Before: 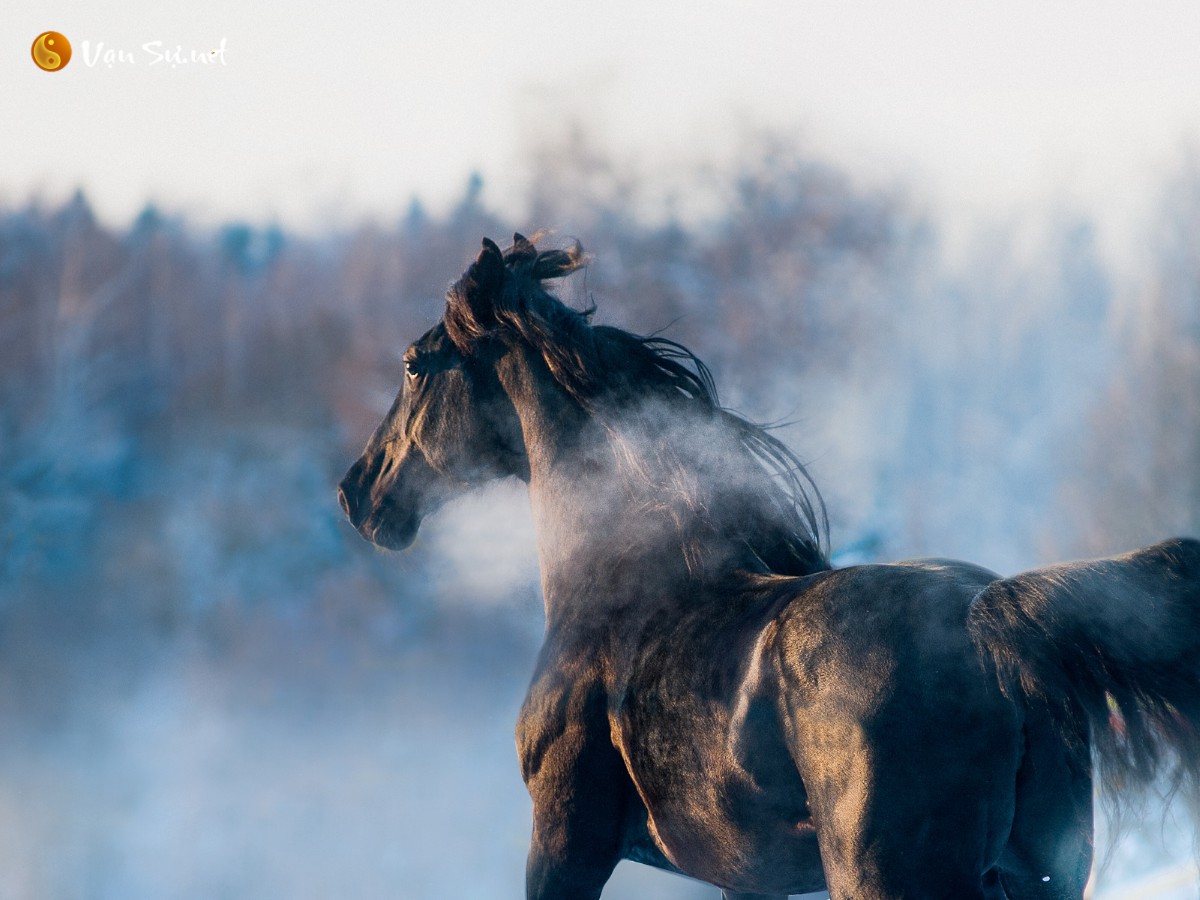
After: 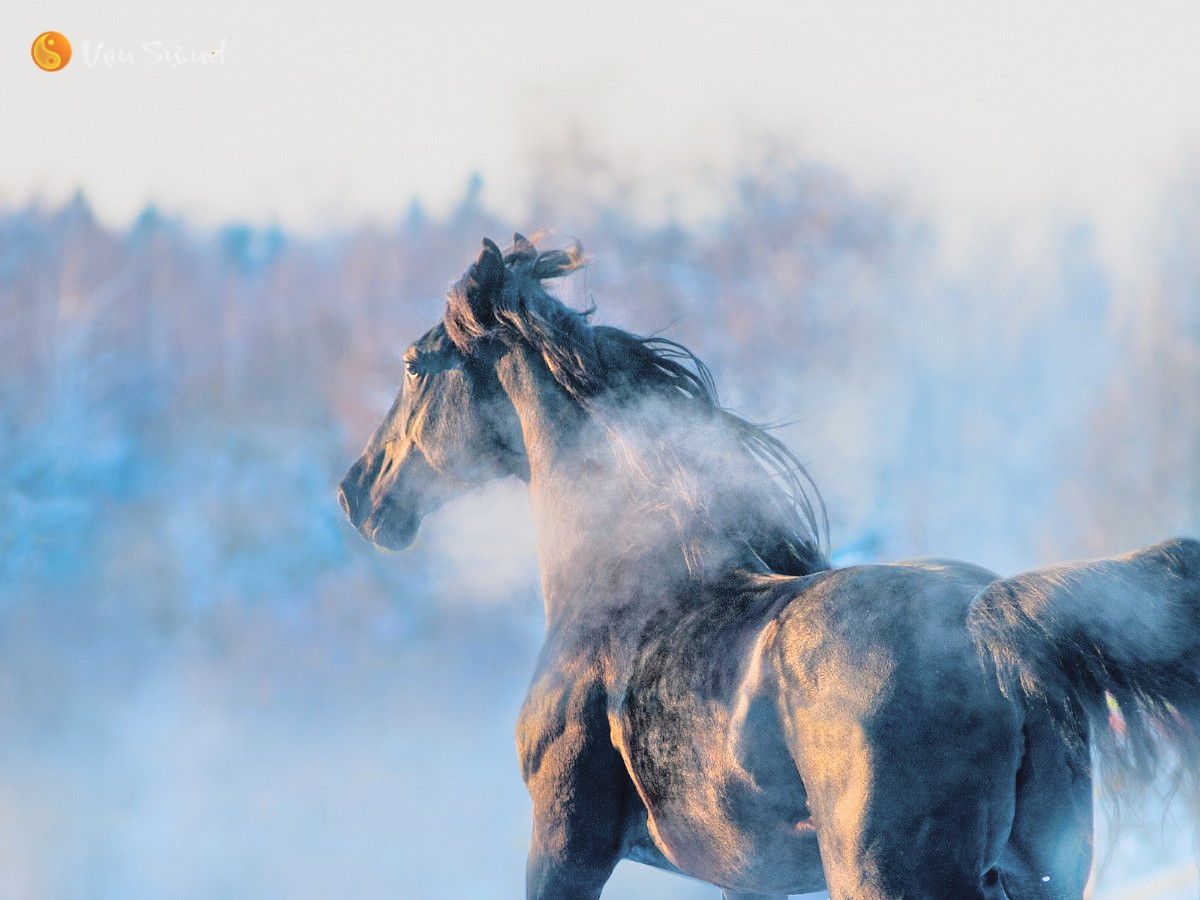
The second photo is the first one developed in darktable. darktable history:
global tonemap: drago (0.7, 100)
tone equalizer: -7 EV 0.15 EV, -6 EV 0.6 EV, -5 EV 1.15 EV, -4 EV 1.33 EV, -3 EV 1.15 EV, -2 EV 0.6 EV, -1 EV 0.15 EV, mask exposure compensation -0.5 EV
exposure: black level correction -0.001, exposure 0.08 EV, compensate highlight preservation false
